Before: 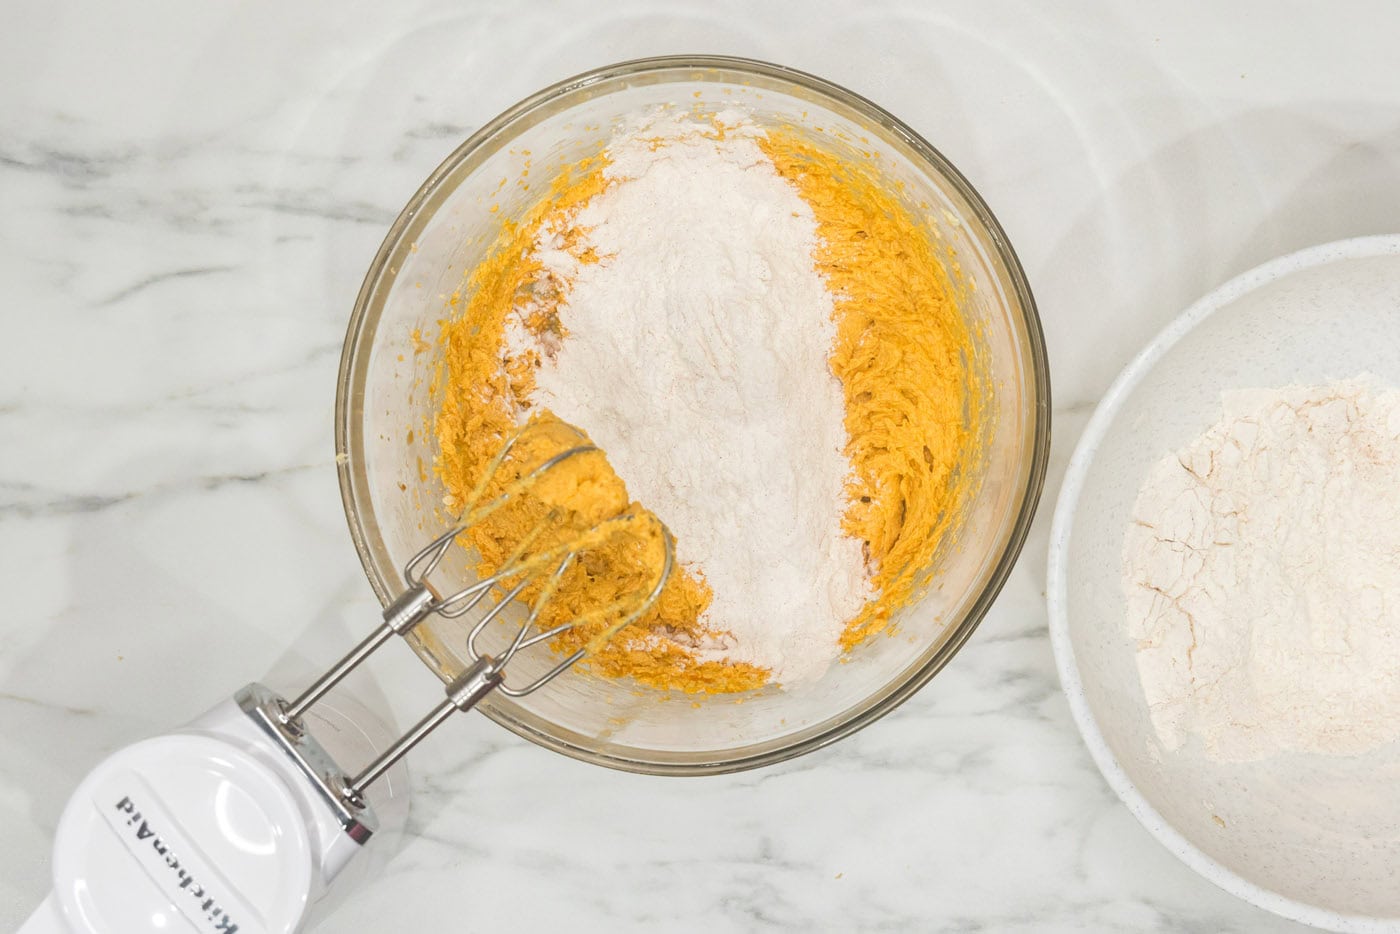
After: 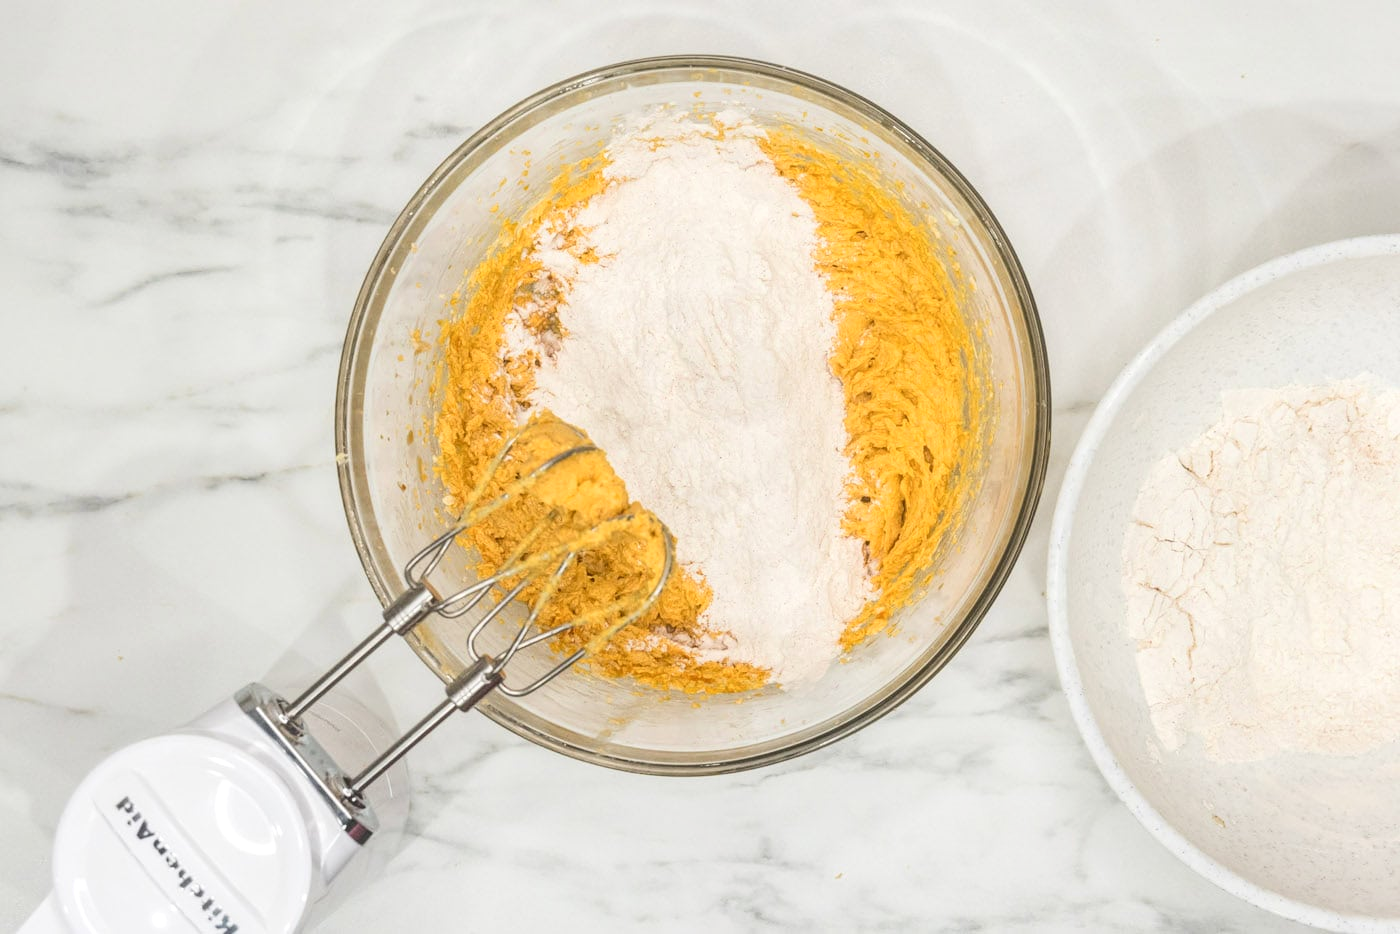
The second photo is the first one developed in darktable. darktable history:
contrast brightness saturation: contrast 0.15, brightness 0.05
local contrast: on, module defaults
